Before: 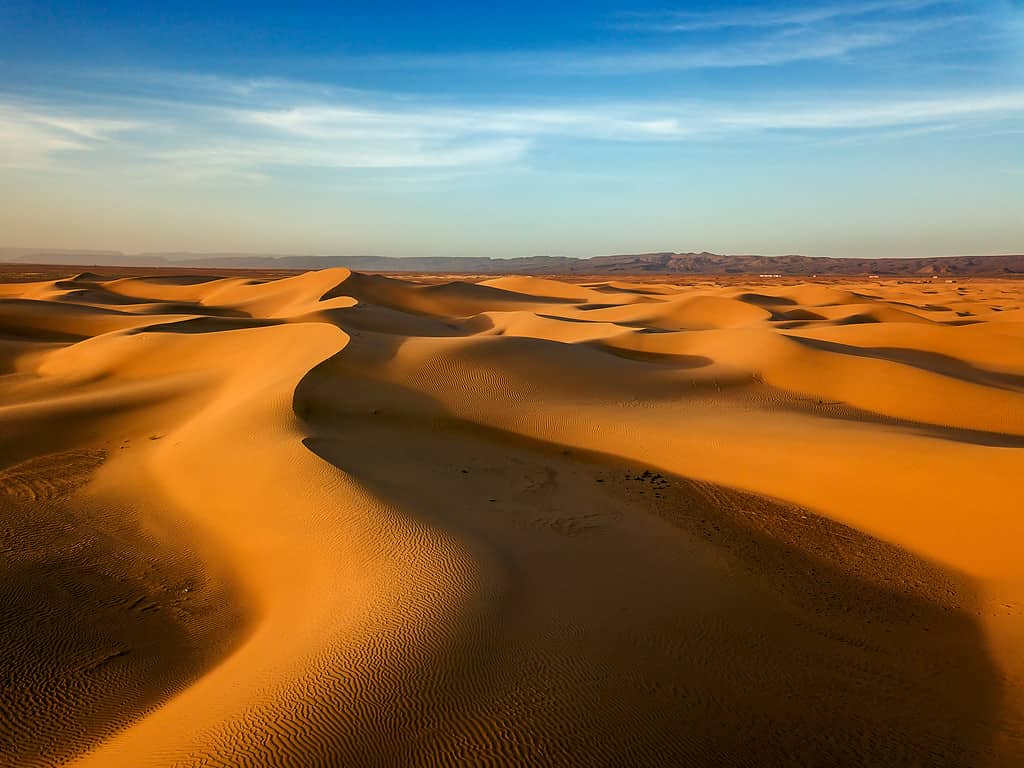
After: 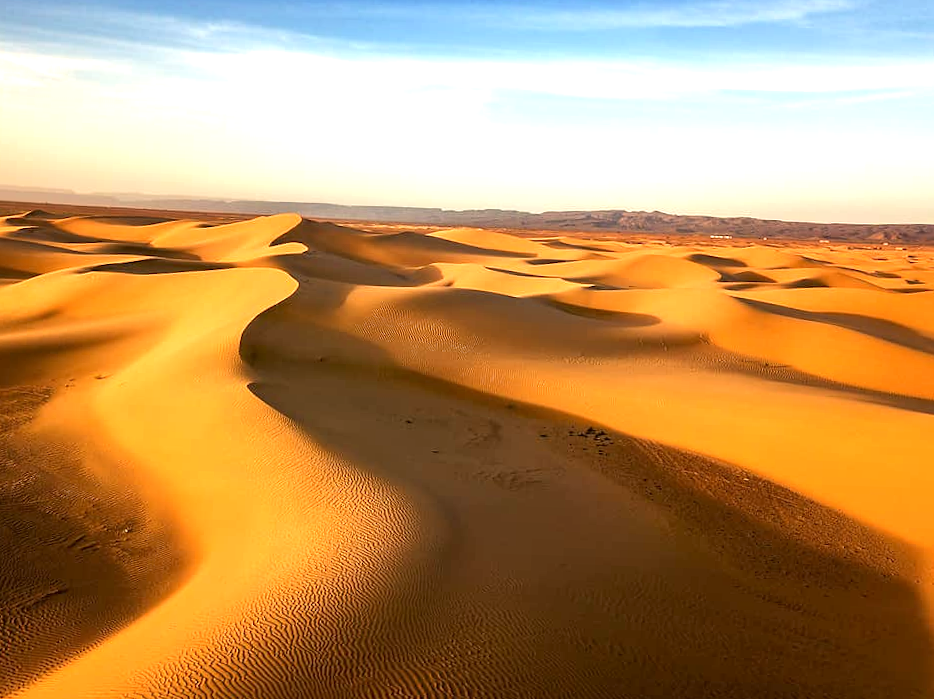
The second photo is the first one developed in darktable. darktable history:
exposure: black level correction 0, exposure 1 EV, compensate highlight preservation false
crop and rotate: angle -2°, left 3.137%, top 4.29%, right 1.463%, bottom 0.507%
color correction: highlights a* 6.22, highlights b* 8.3, shadows a* 5.41, shadows b* 6.84, saturation 0.892
